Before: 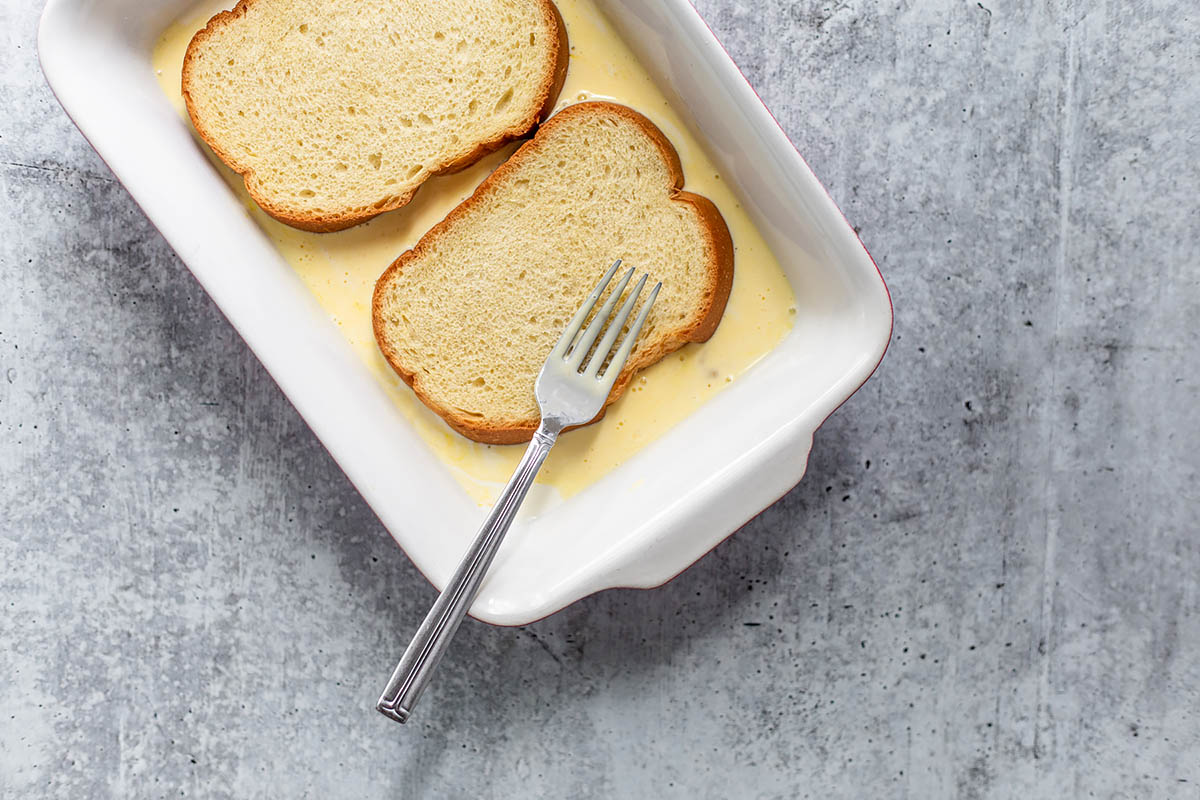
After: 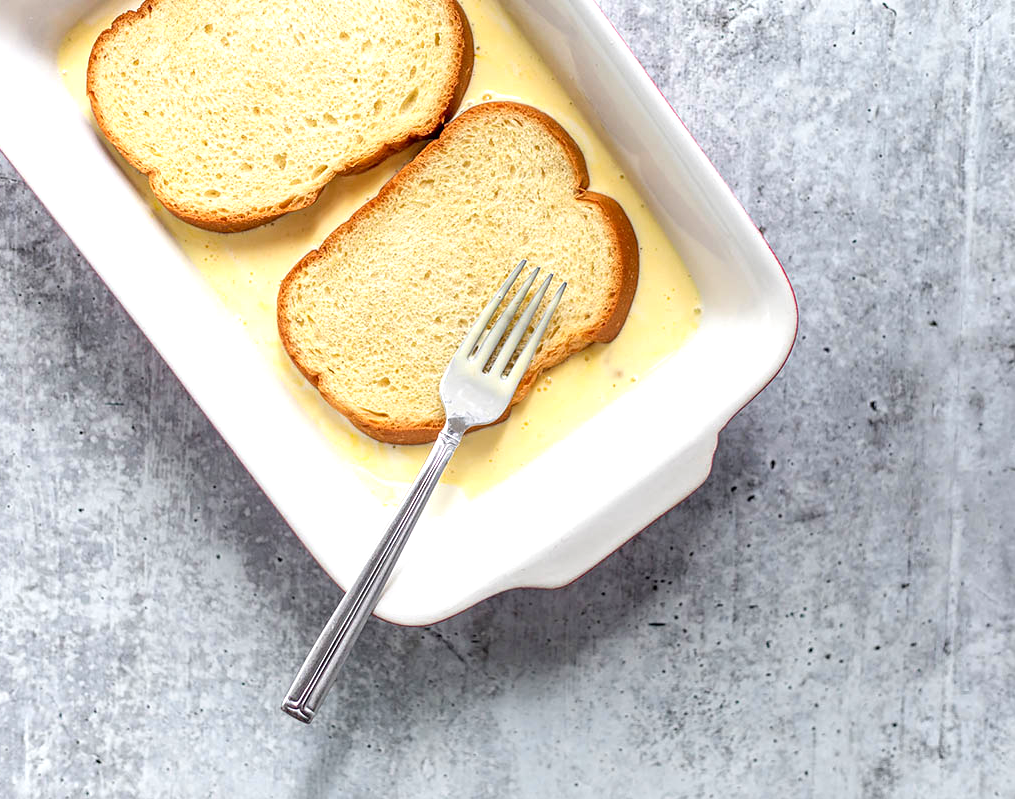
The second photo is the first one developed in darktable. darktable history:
base curve: curves: ch0 [(0, 0) (0.989, 0.992)], preserve colors none
crop: left 7.987%, right 7.361%
exposure: black level correction 0.001, exposure 0.498 EV, compensate highlight preservation false
